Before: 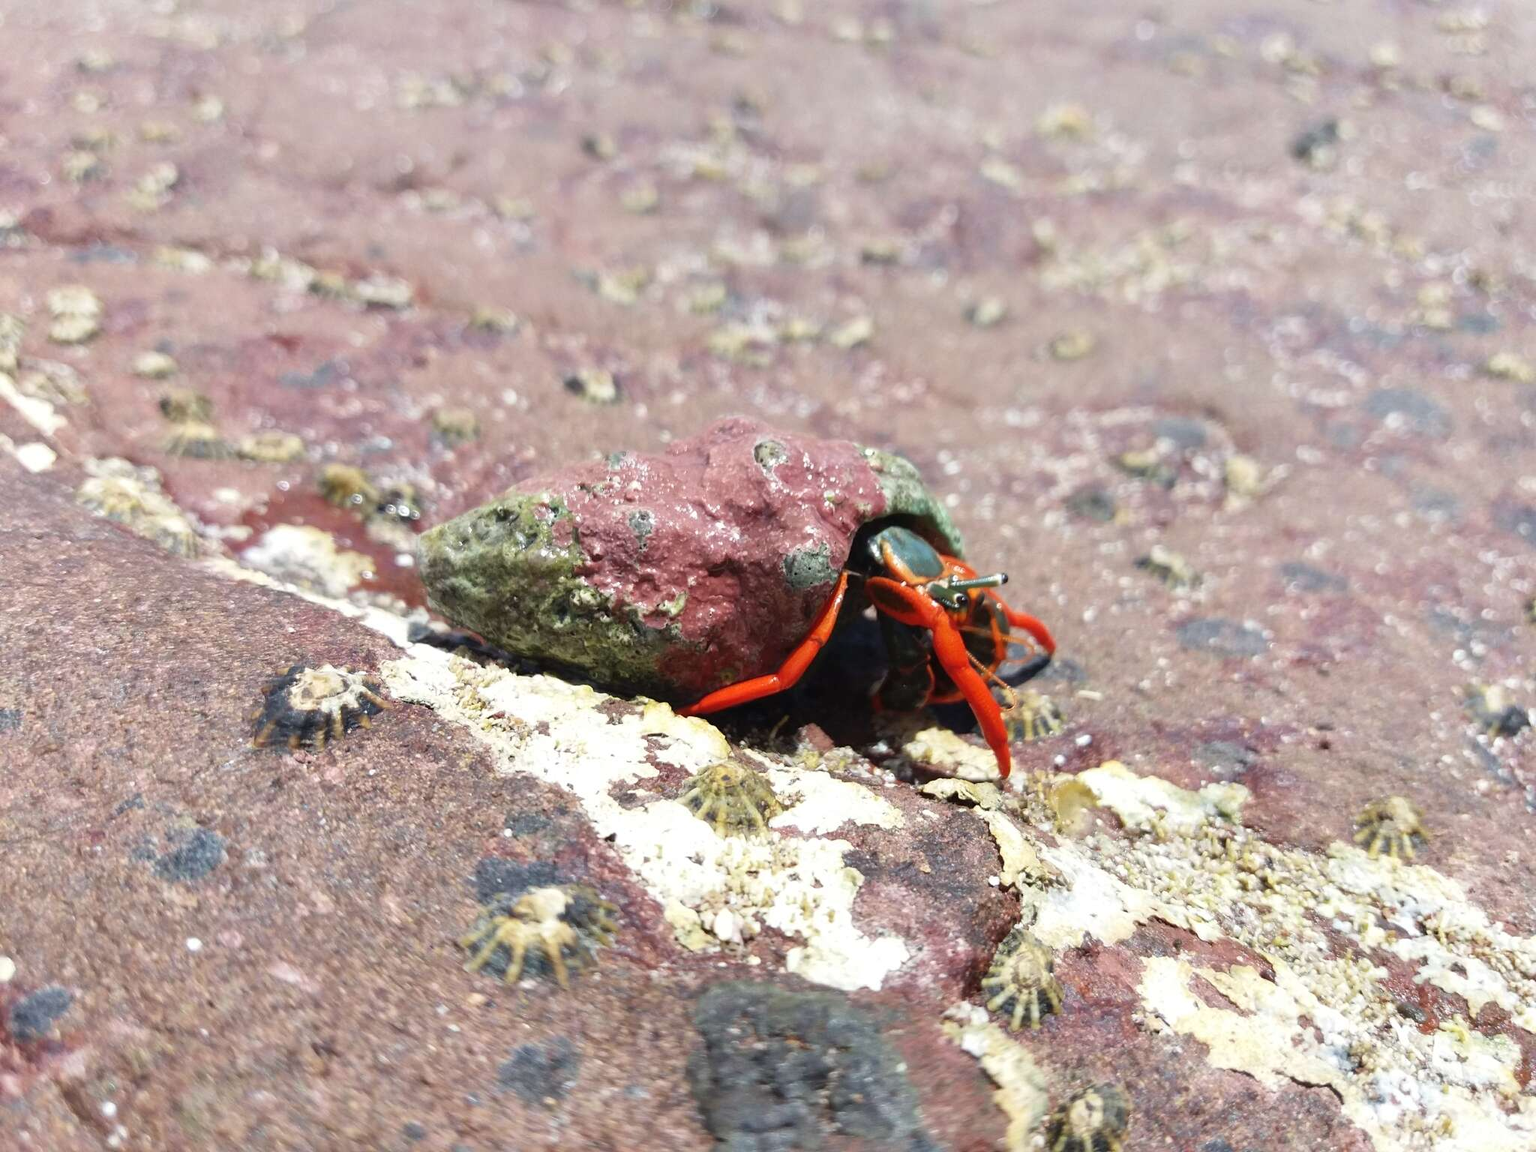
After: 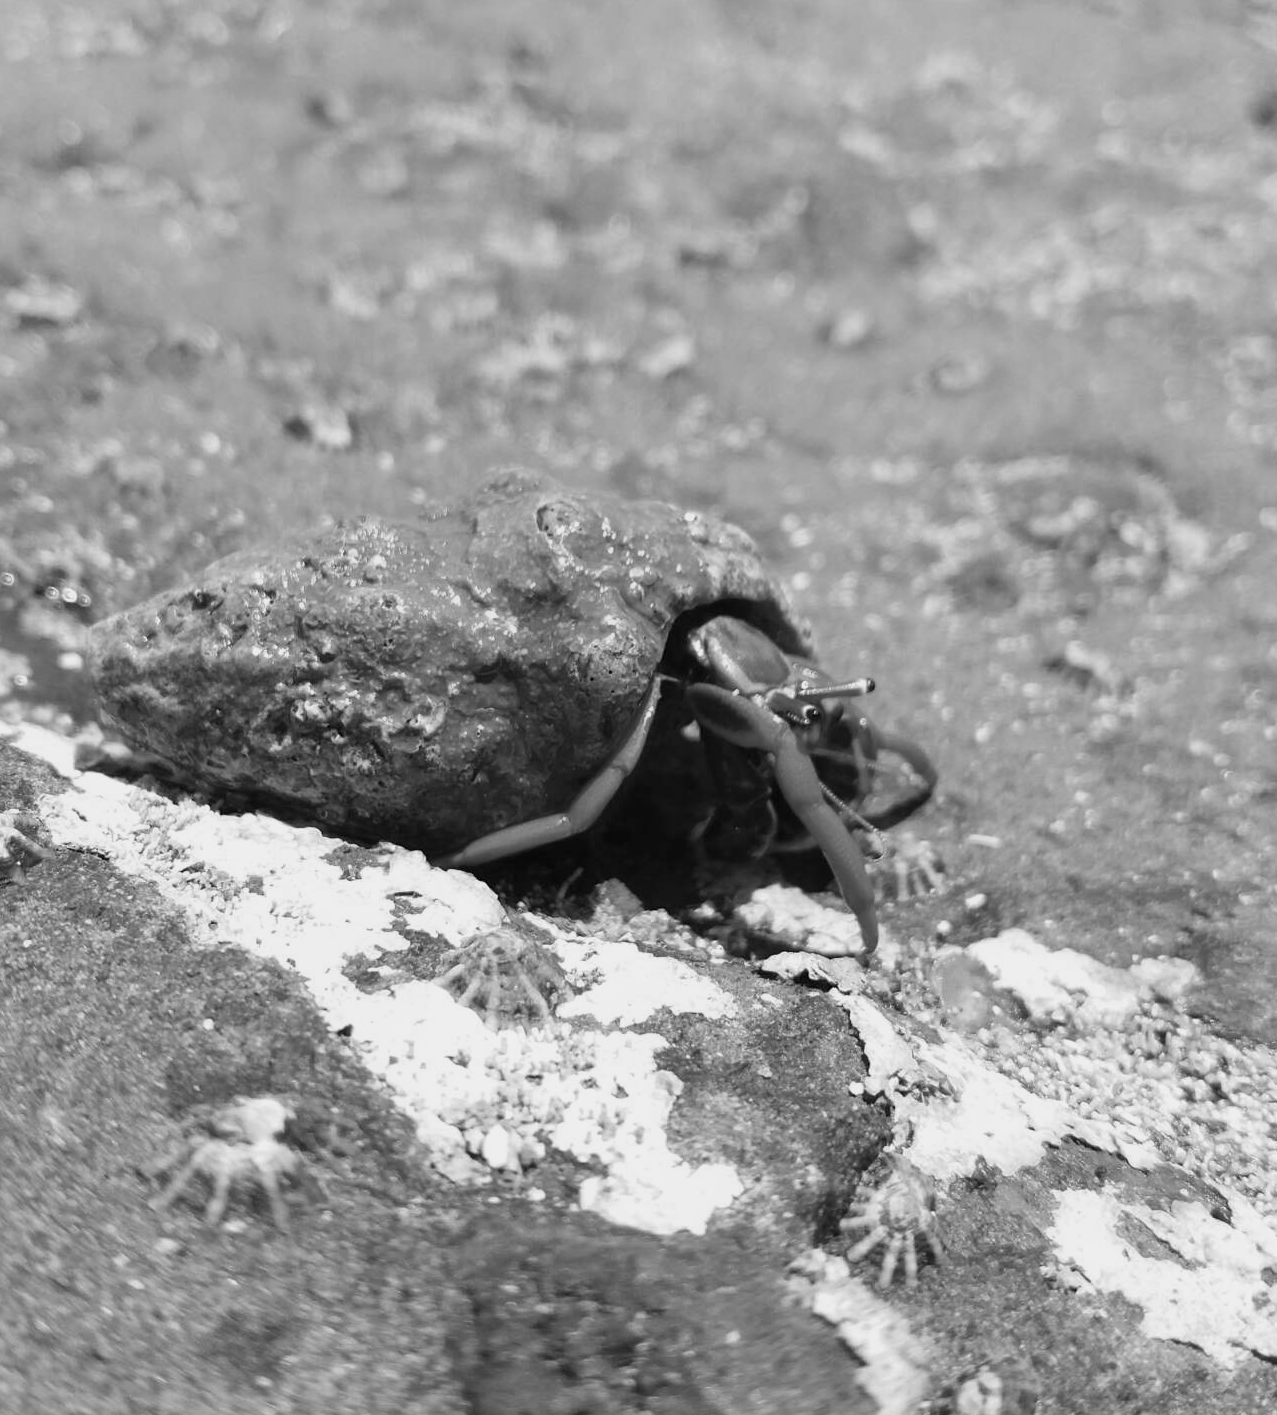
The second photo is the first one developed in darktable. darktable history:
monochrome: a -92.57, b 58.91
crop and rotate: left 22.918%, top 5.629%, right 14.711%, bottom 2.247%
